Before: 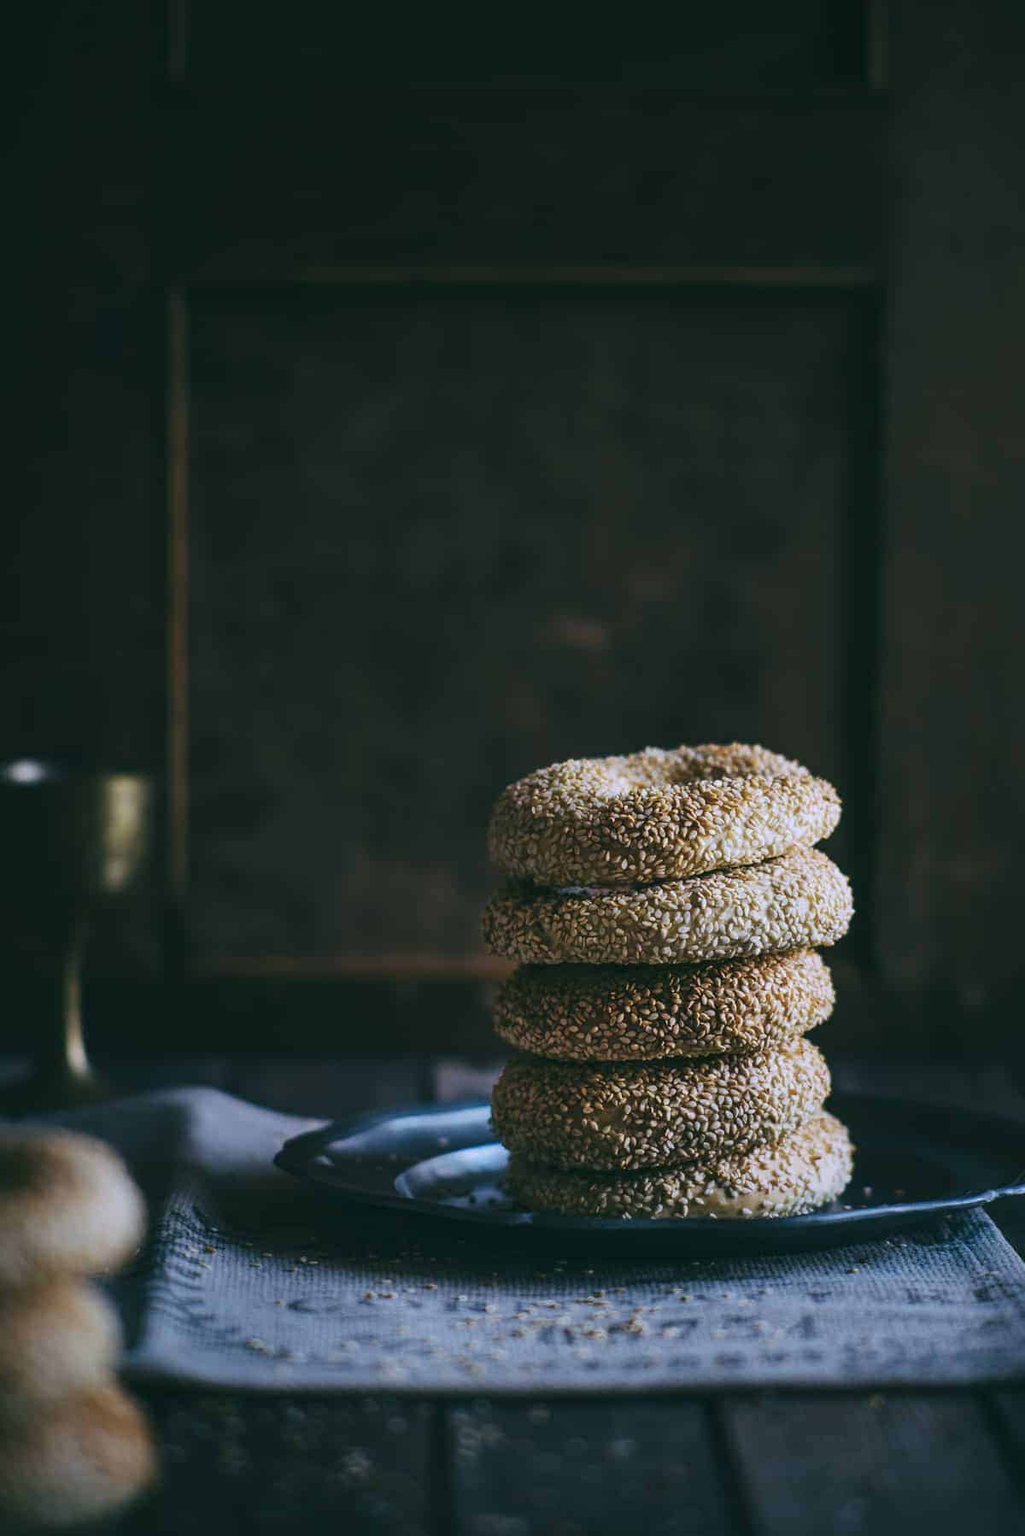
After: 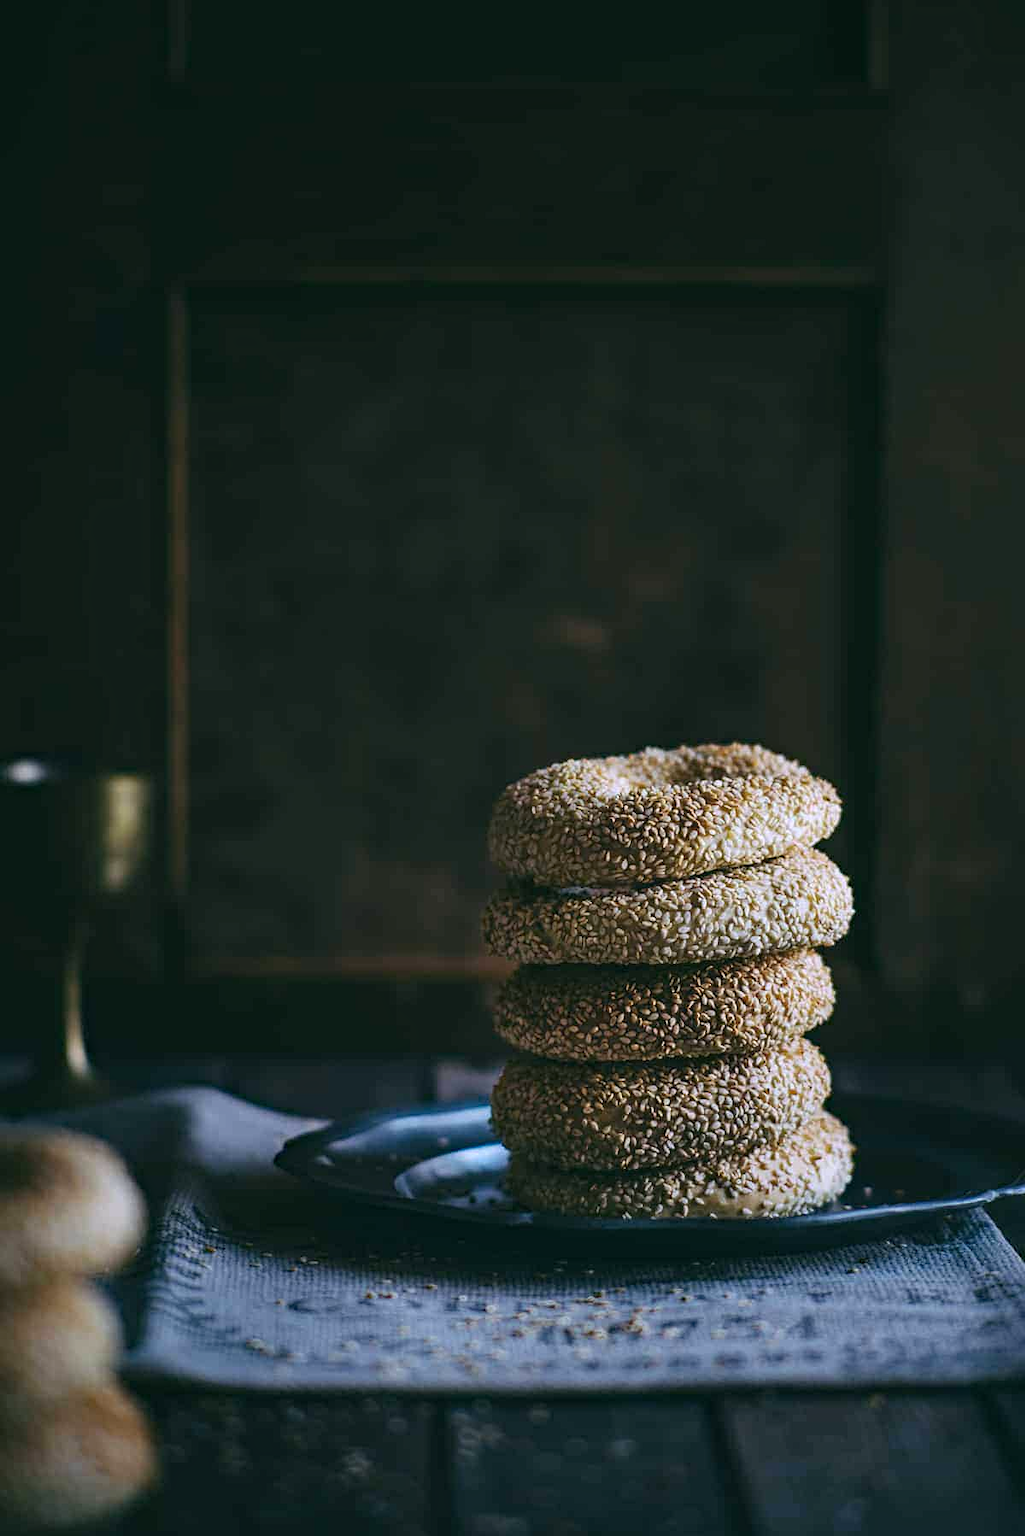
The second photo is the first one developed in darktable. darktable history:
haze removal: compatibility mode true, adaptive false
sharpen: amount 0.2
